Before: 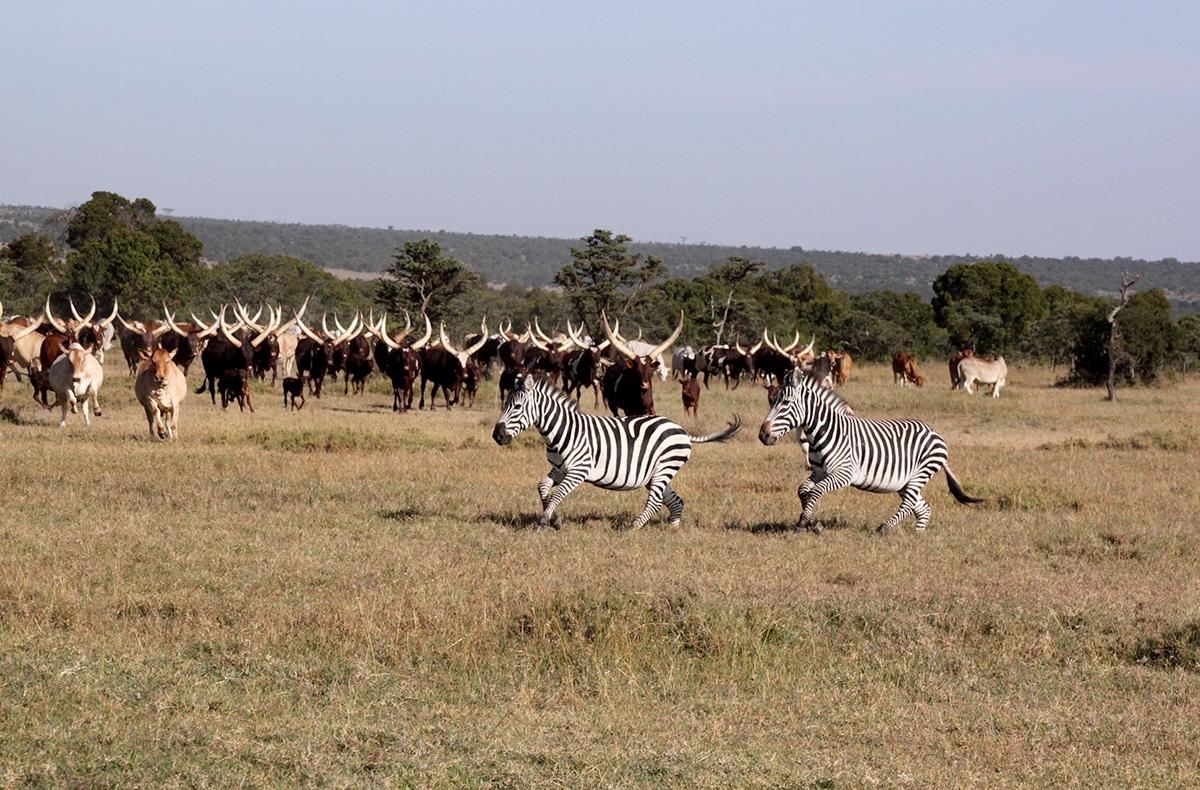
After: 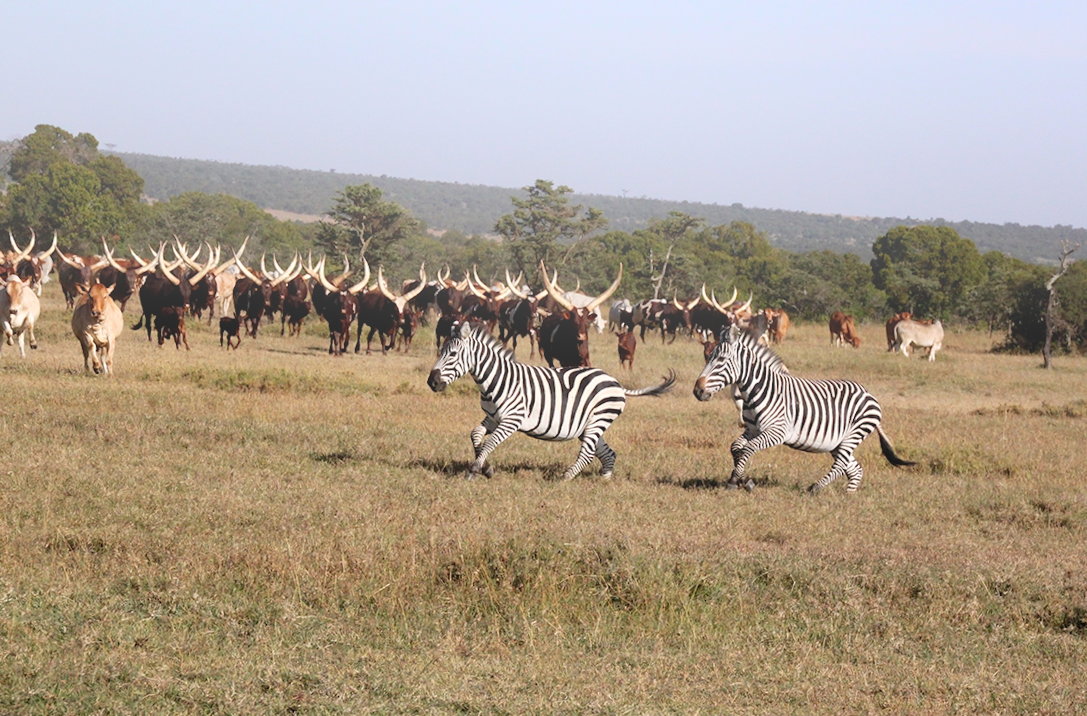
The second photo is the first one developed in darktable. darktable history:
bloom: size 40%
crop and rotate: angle -1.96°, left 3.097%, top 4.154%, right 1.586%, bottom 0.529%
